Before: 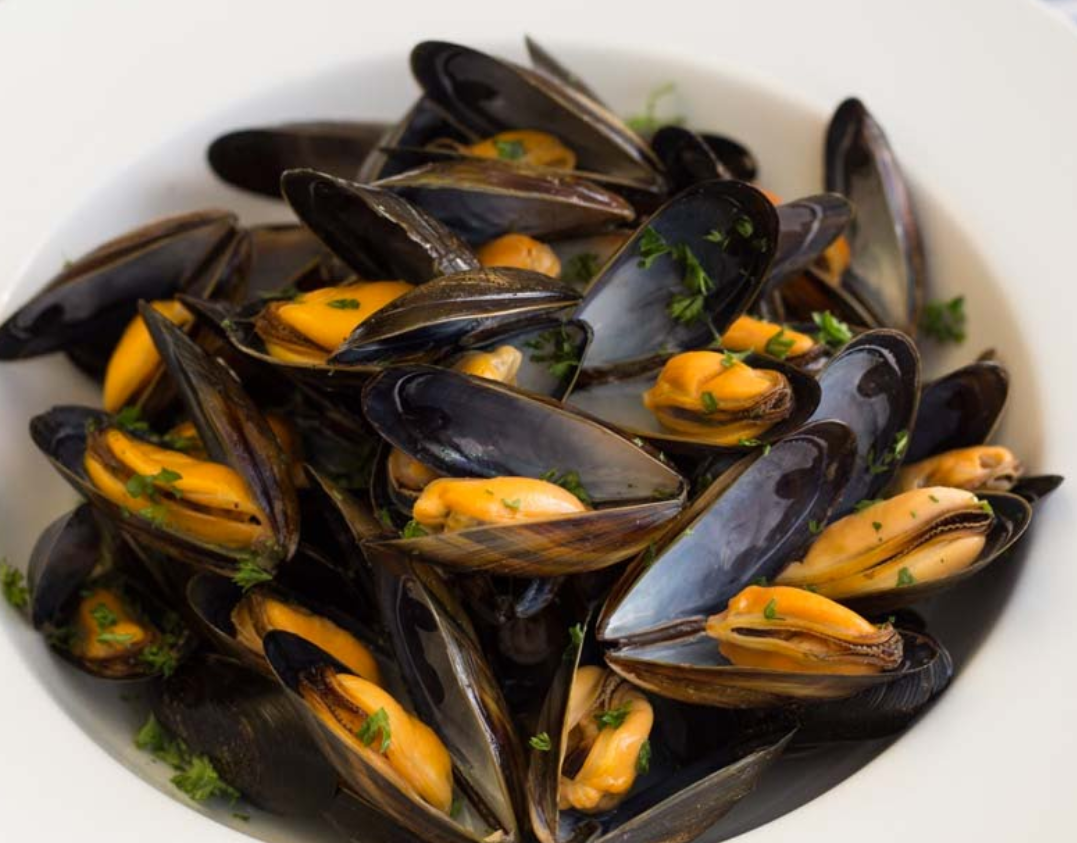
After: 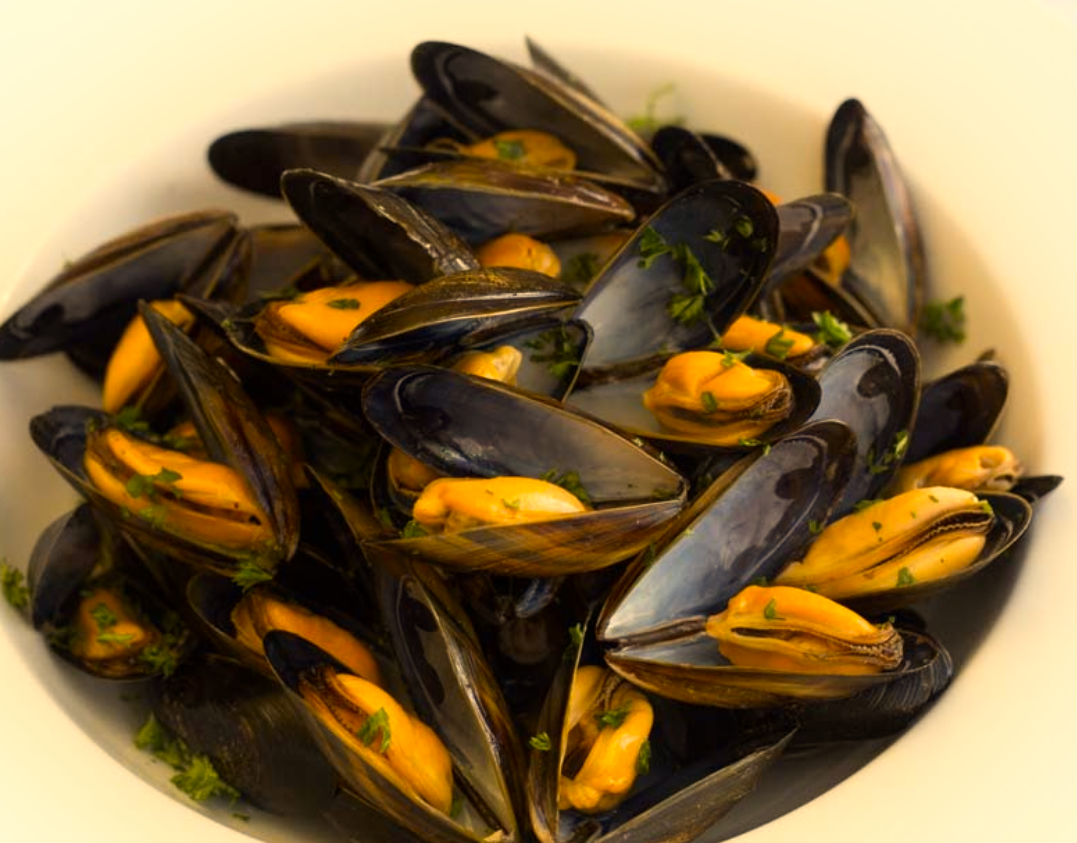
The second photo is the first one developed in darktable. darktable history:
shadows and highlights: shadows -40.15, highlights 62.88, soften with gaussian
color contrast: green-magenta contrast 0.85, blue-yellow contrast 1.25, unbound 0
white balance: red 1.123, blue 0.83
